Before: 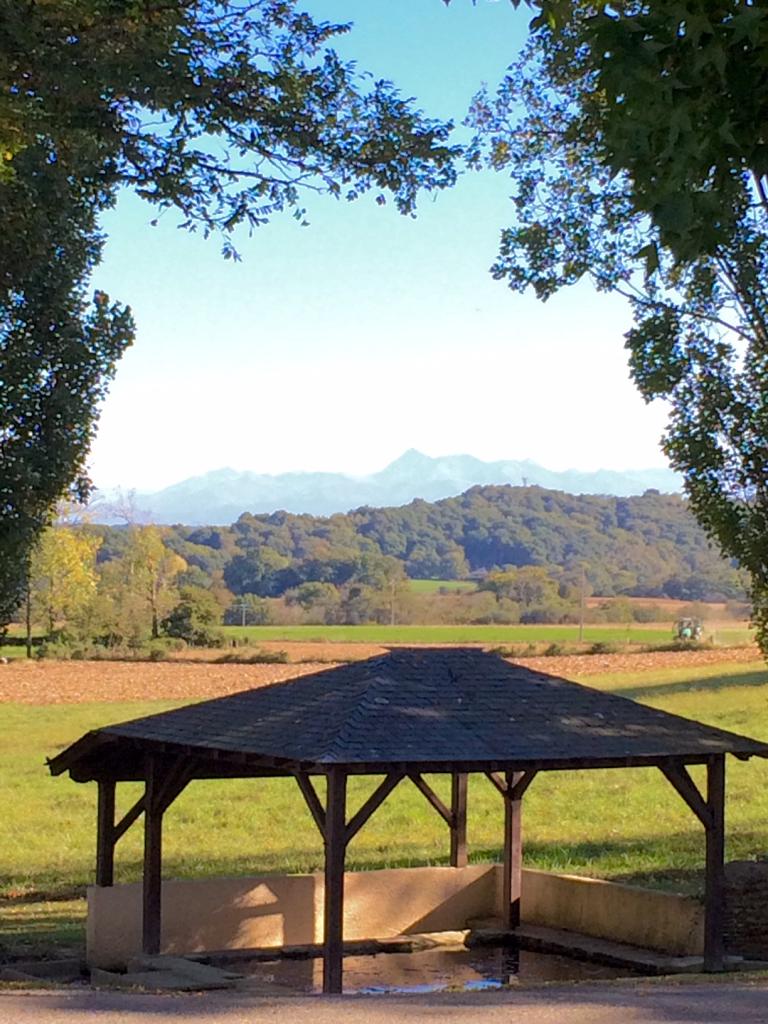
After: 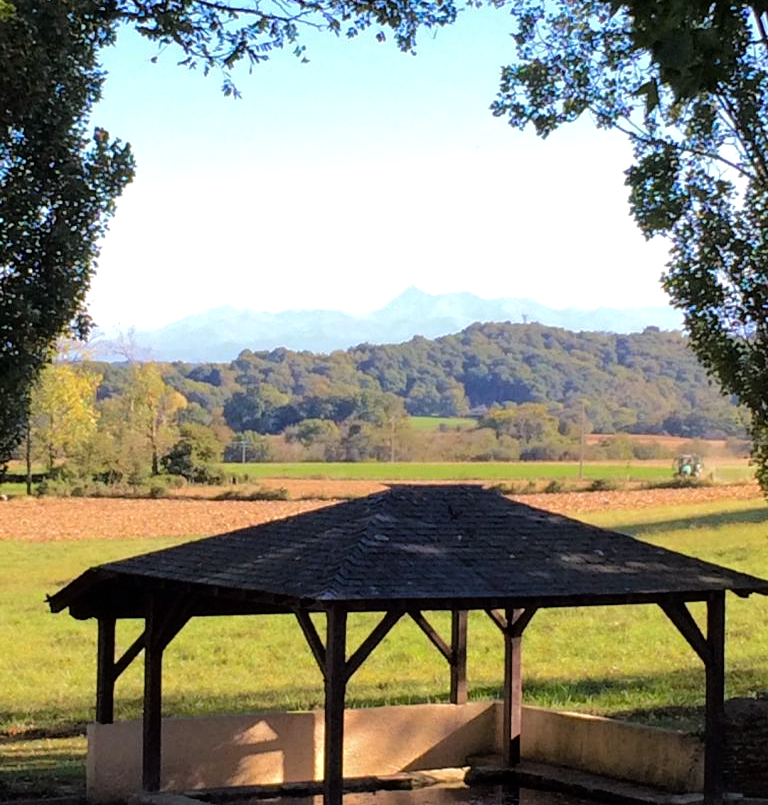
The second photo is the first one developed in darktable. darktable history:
tone curve: curves: ch0 [(0, 0) (0.003, 0.003) (0.011, 0.003) (0.025, 0.007) (0.044, 0.014) (0.069, 0.02) (0.1, 0.03) (0.136, 0.054) (0.177, 0.099) (0.224, 0.156) (0.277, 0.227) (0.335, 0.302) (0.399, 0.375) (0.468, 0.456) (0.543, 0.54) (0.623, 0.625) (0.709, 0.717) (0.801, 0.807) (0.898, 0.895) (1, 1)], color space Lab, linked channels, preserve colors none
crop and rotate: top 15.919%, bottom 5.405%
exposure: exposure 0.208 EV, compensate highlight preservation false
